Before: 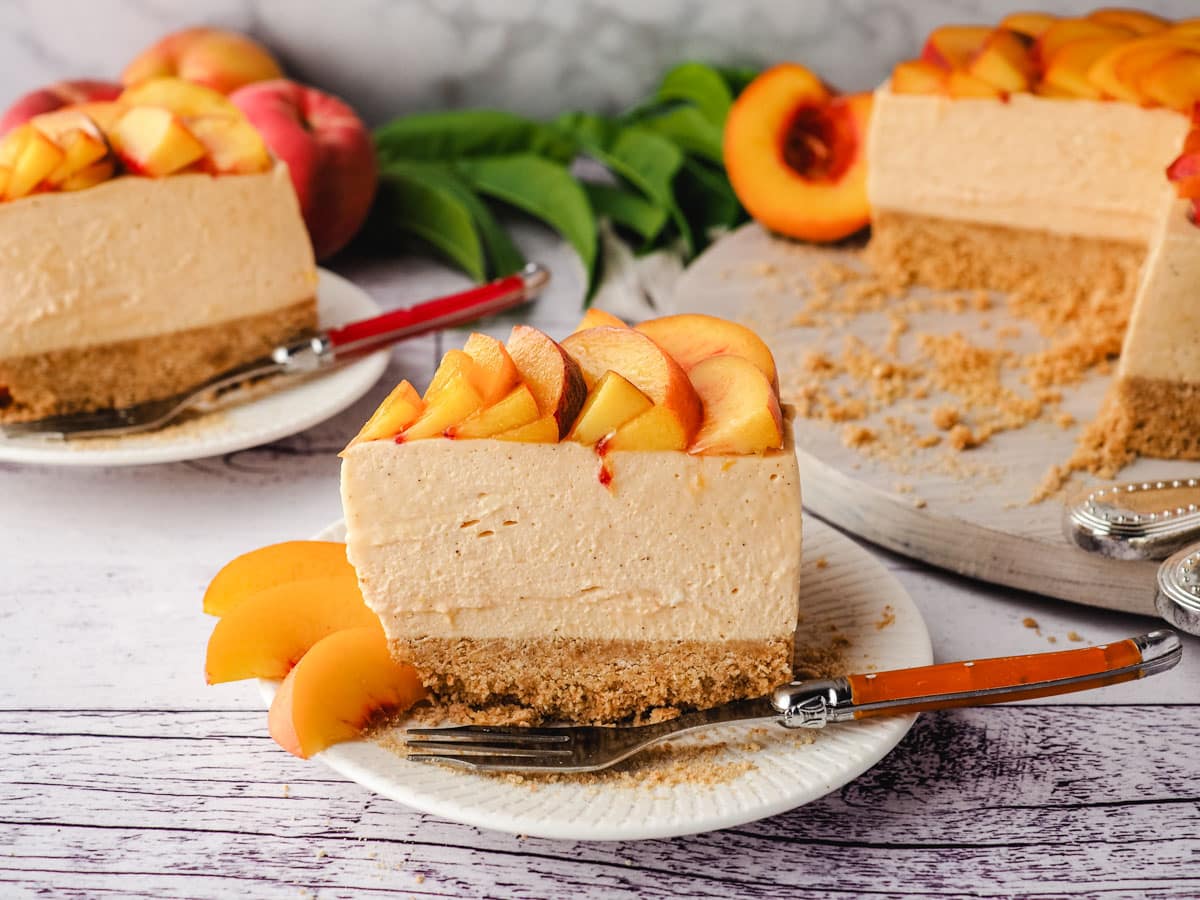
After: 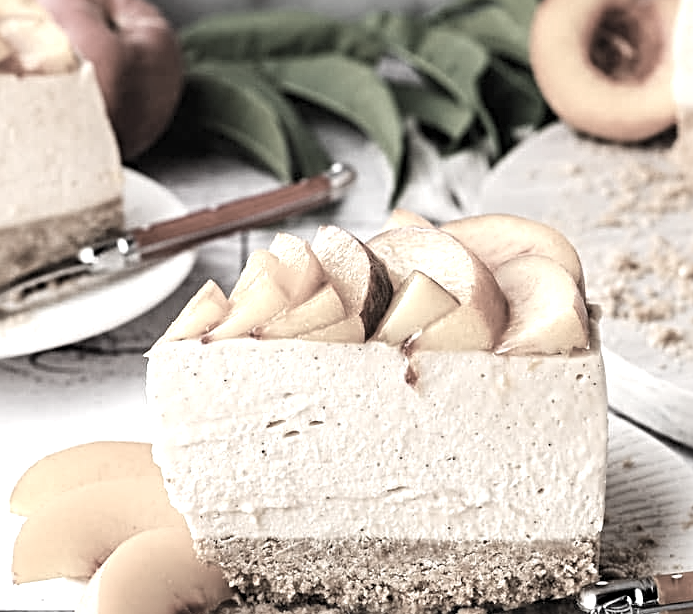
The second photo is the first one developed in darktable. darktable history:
color correction: saturation 0.2
white balance: emerald 1
levels: levels [0.026, 0.507, 0.987]
exposure: exposure 0.7 EV, compensate highlight preservation false
crop: left 16.202%, top 11.208%, right 26.045%, bottom 20.557%
sharpen: radius 4
